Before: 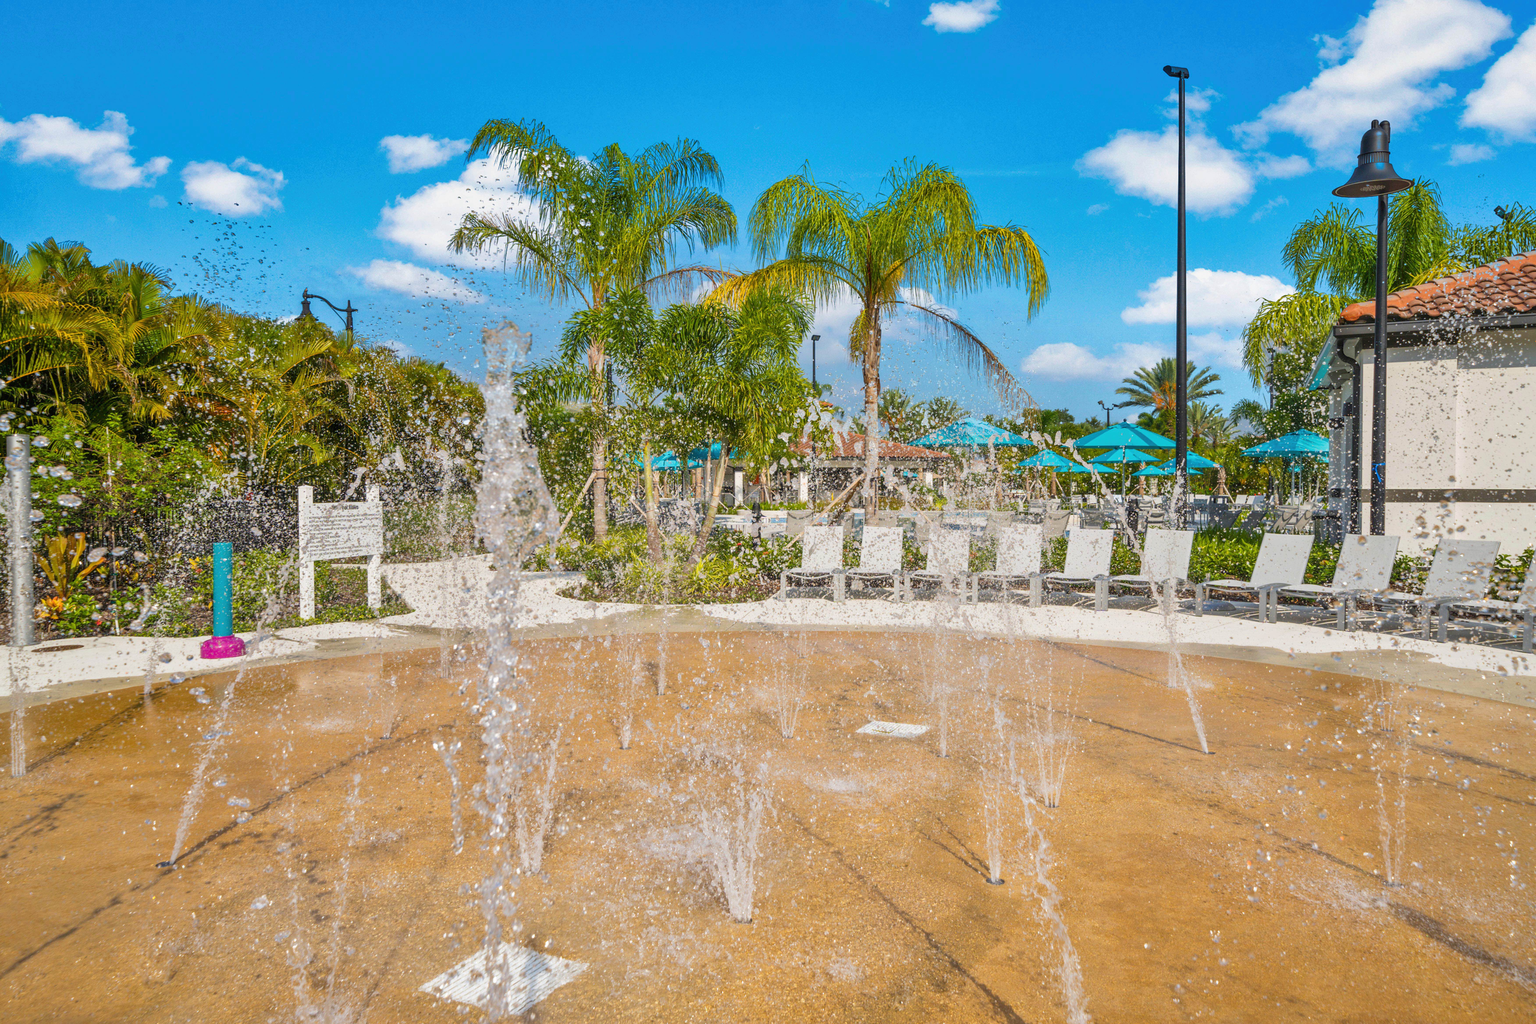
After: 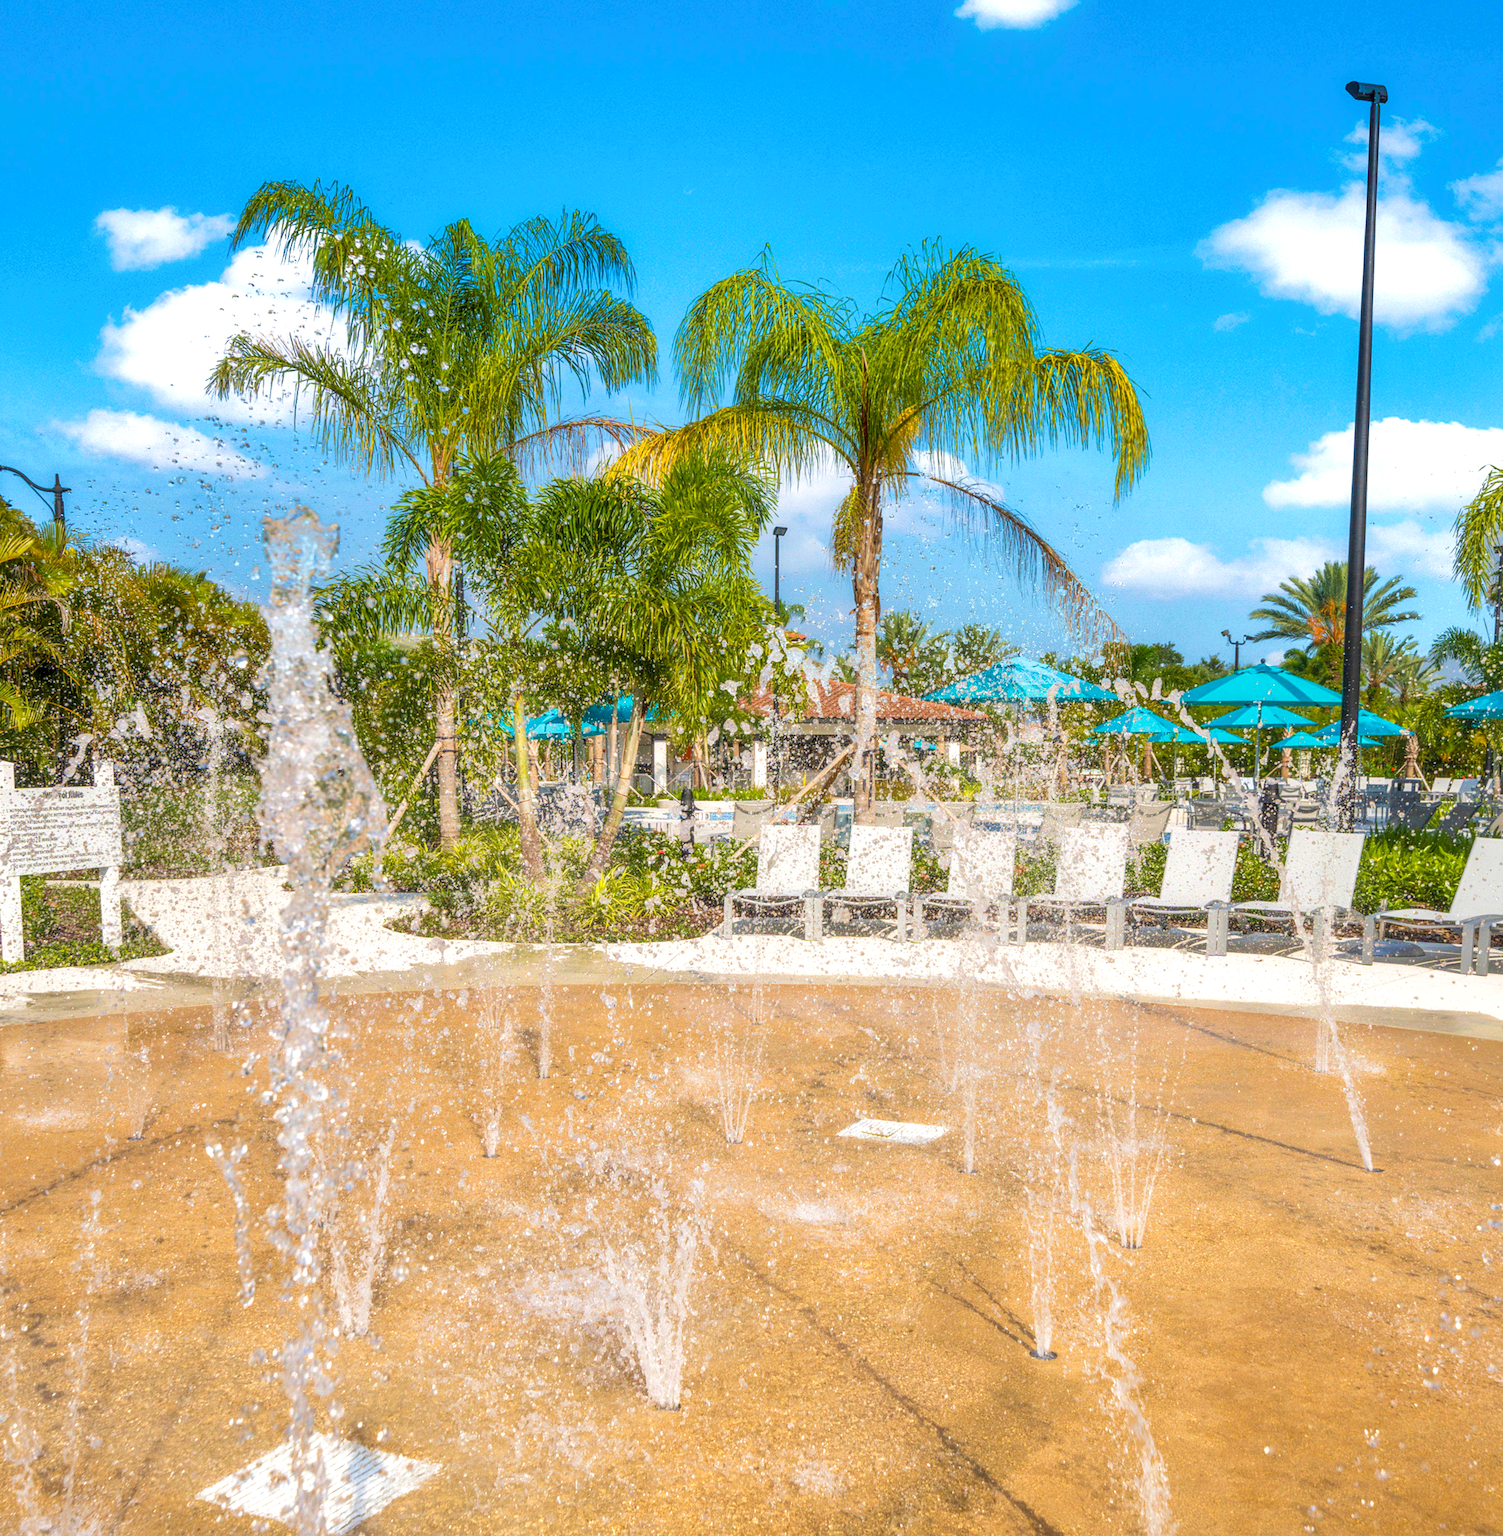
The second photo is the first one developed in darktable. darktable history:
exposure: black level correction 0.003, exposure 0.383 EV, compensate highlight preservation false
local contrast: on, module defaults
velvia: on, module defaults
rotate and perspective: rotation 0.074°, lens shift (vertical) 0.096, lens shift (horizontal) -0.041, crop left 0.043, crop right 0.952, crop top 0.024, crop bottom 0.979
crop and rotate: left 17.732%, right 15.423%
contrast equalizer: y [[0.5, 0.486, 0.447, 0.446, 0.489, 0.5], [0.5 ×6], [0.5 ×6], [0 ×6], [0 ×6]]
